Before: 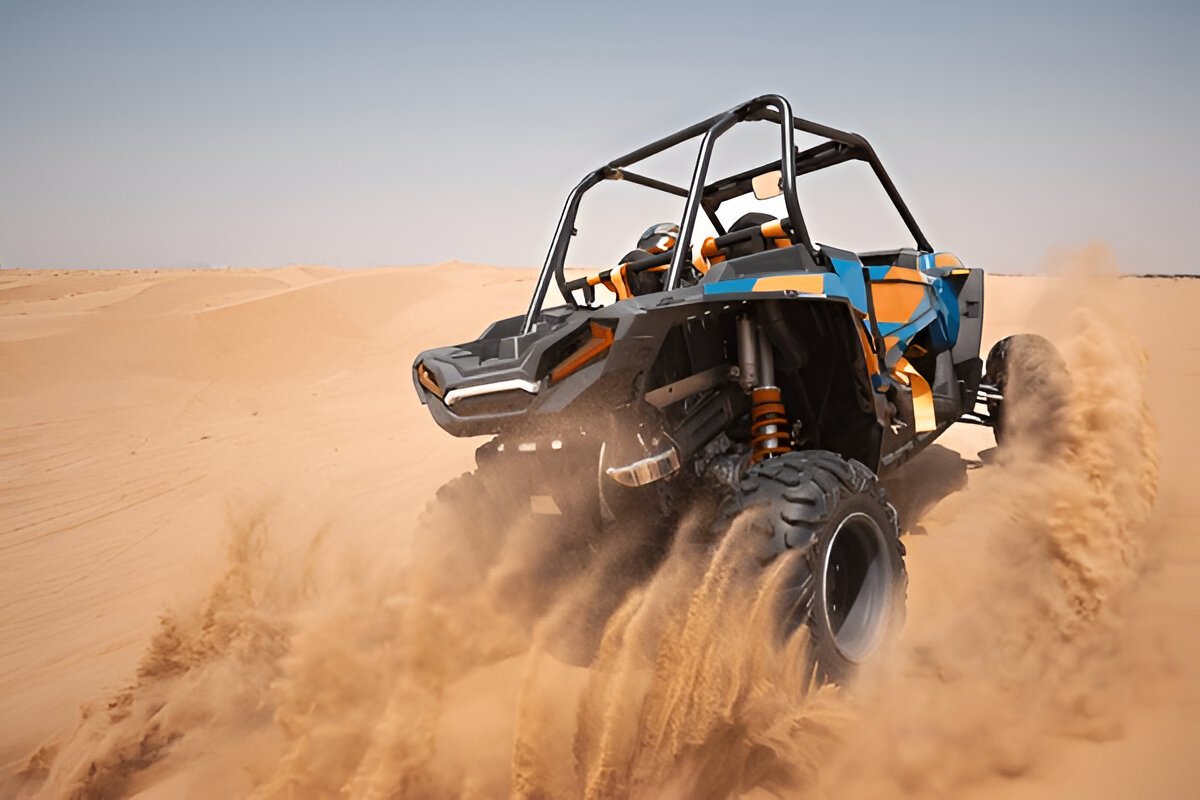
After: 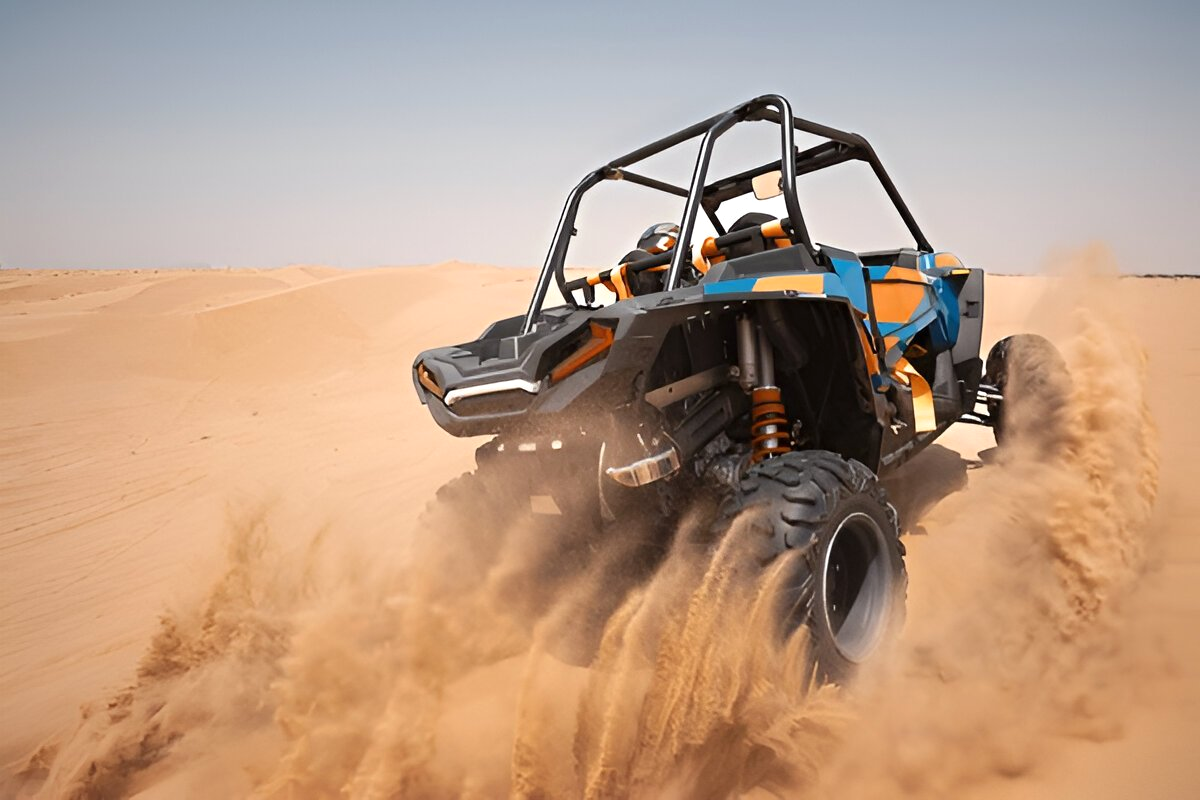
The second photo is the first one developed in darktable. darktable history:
exposure: exposure 0.081 EV, compensate highlight preservation false
